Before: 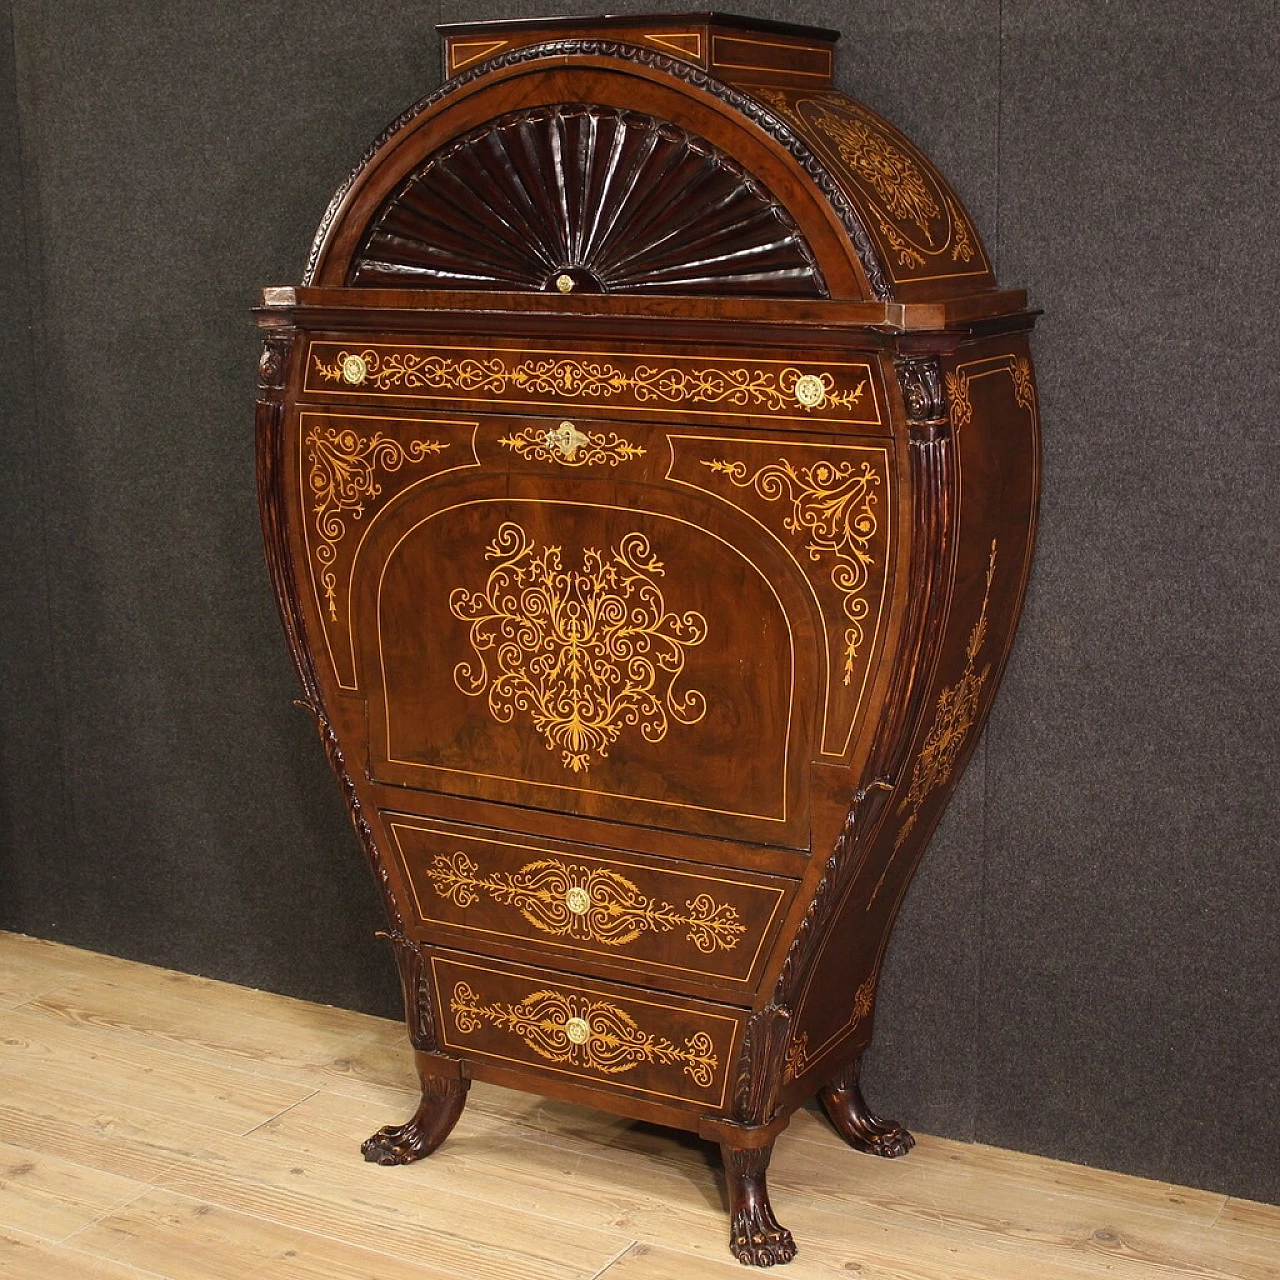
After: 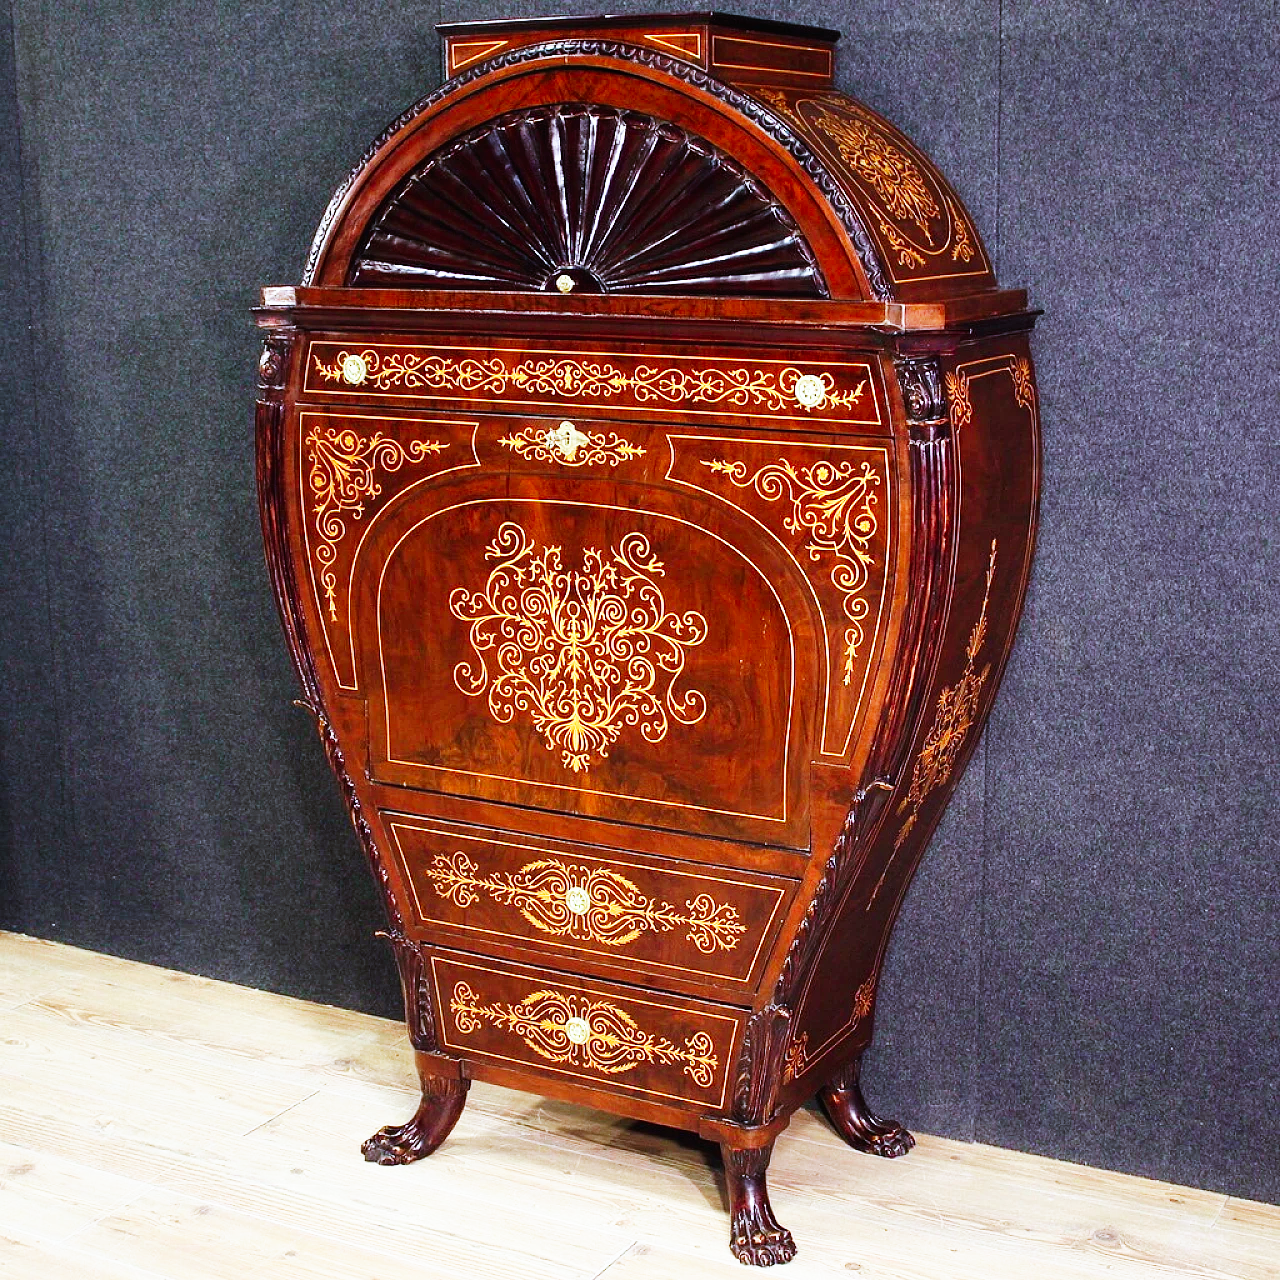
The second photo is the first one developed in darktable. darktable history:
color calibration: output R [0.948, 0.091, -0.04, 0], output G [-0.3, 1.384, -0.085, 0], output B [-0.108, 0.061, 1.08, 0], illuminant custom, x 0.391, y 0.392, temperature 3851.18 K
base curve: curves: ch0 [(0, 0) (0.007, 0.004) (0.027, 0.03) (0.046, 0.07) (0.207, 0.54) (0.442, 0.872) (0.673, 0.972) (1, 1)], preserve colors none
